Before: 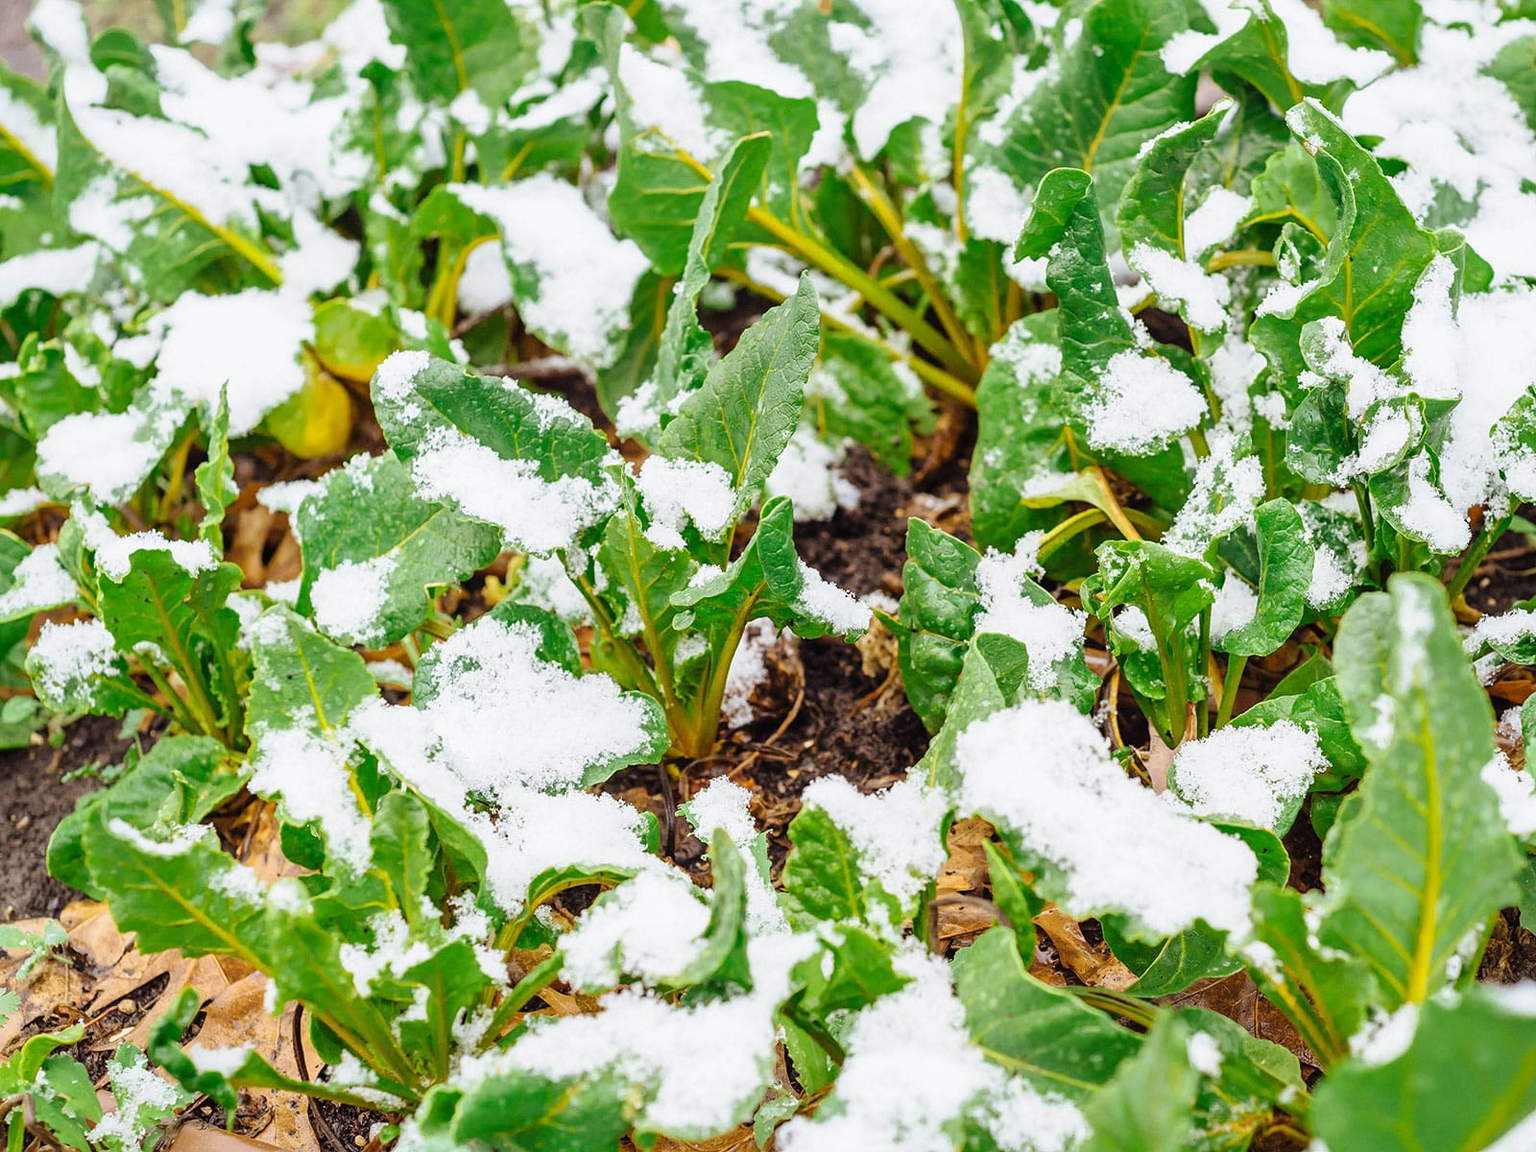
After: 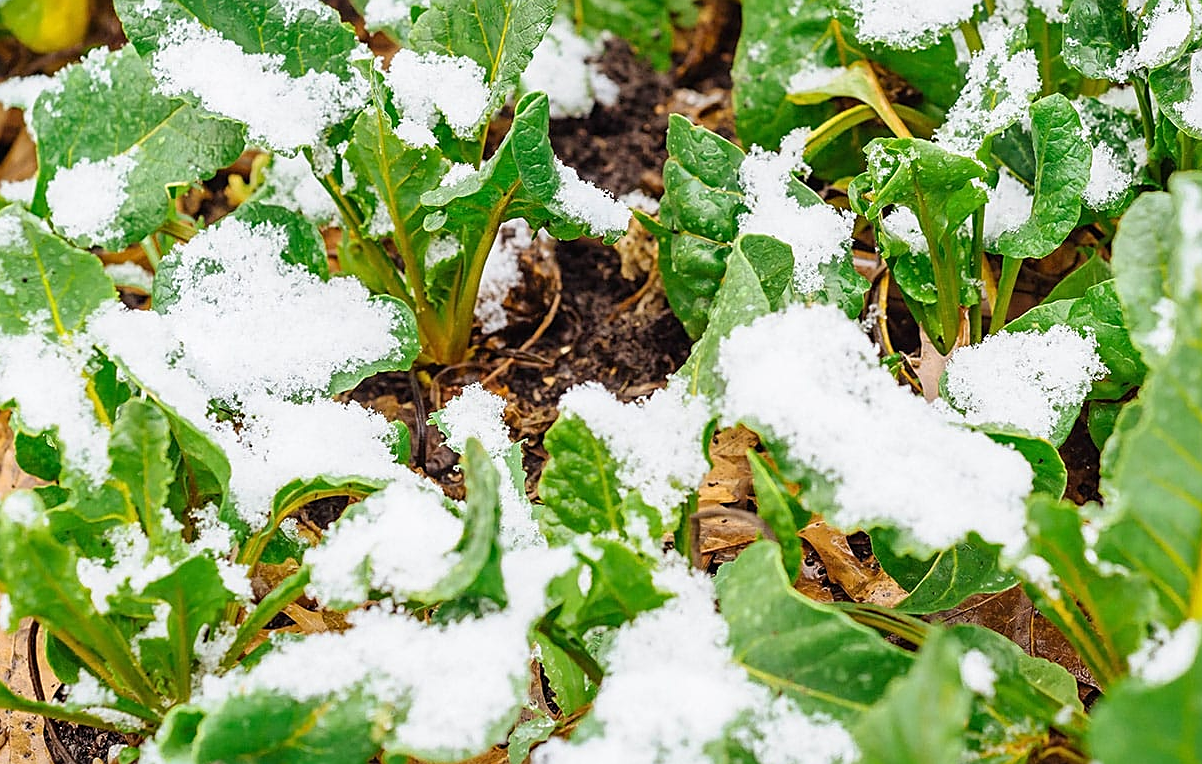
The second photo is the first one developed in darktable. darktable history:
crop and rotate: left 17.357%, top 35.432%, right 7.457%, bottom 0.875%
sharpen: on, module defaults
